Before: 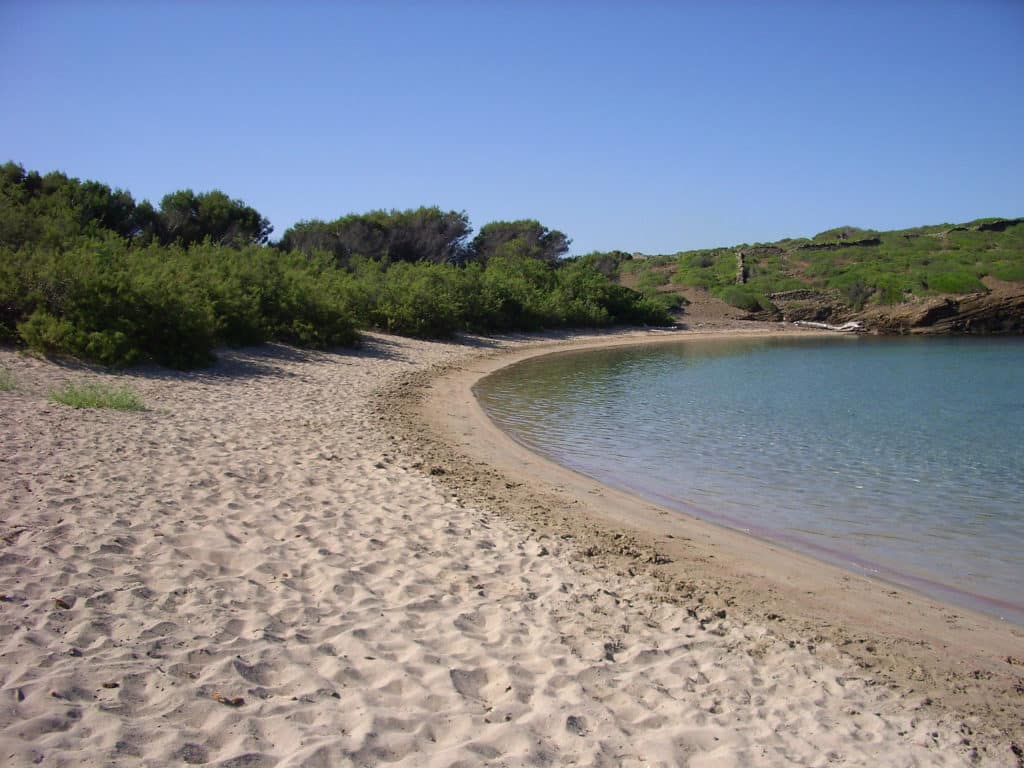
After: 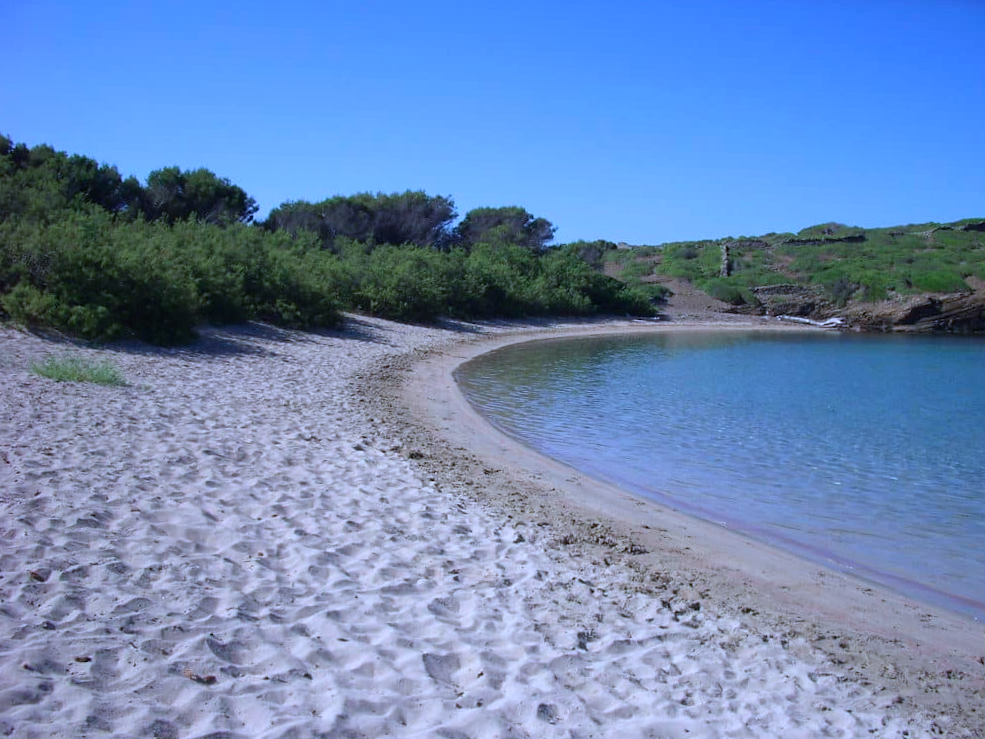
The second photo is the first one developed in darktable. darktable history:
color calibration: illuminant as shot in camera, adaptation linear Bradford (ICC v4), x 0.406, y 0.405, temperature 3570.35 K, saturation algorithm version 1 (2020)
crop and rotate: angle -1.69°
